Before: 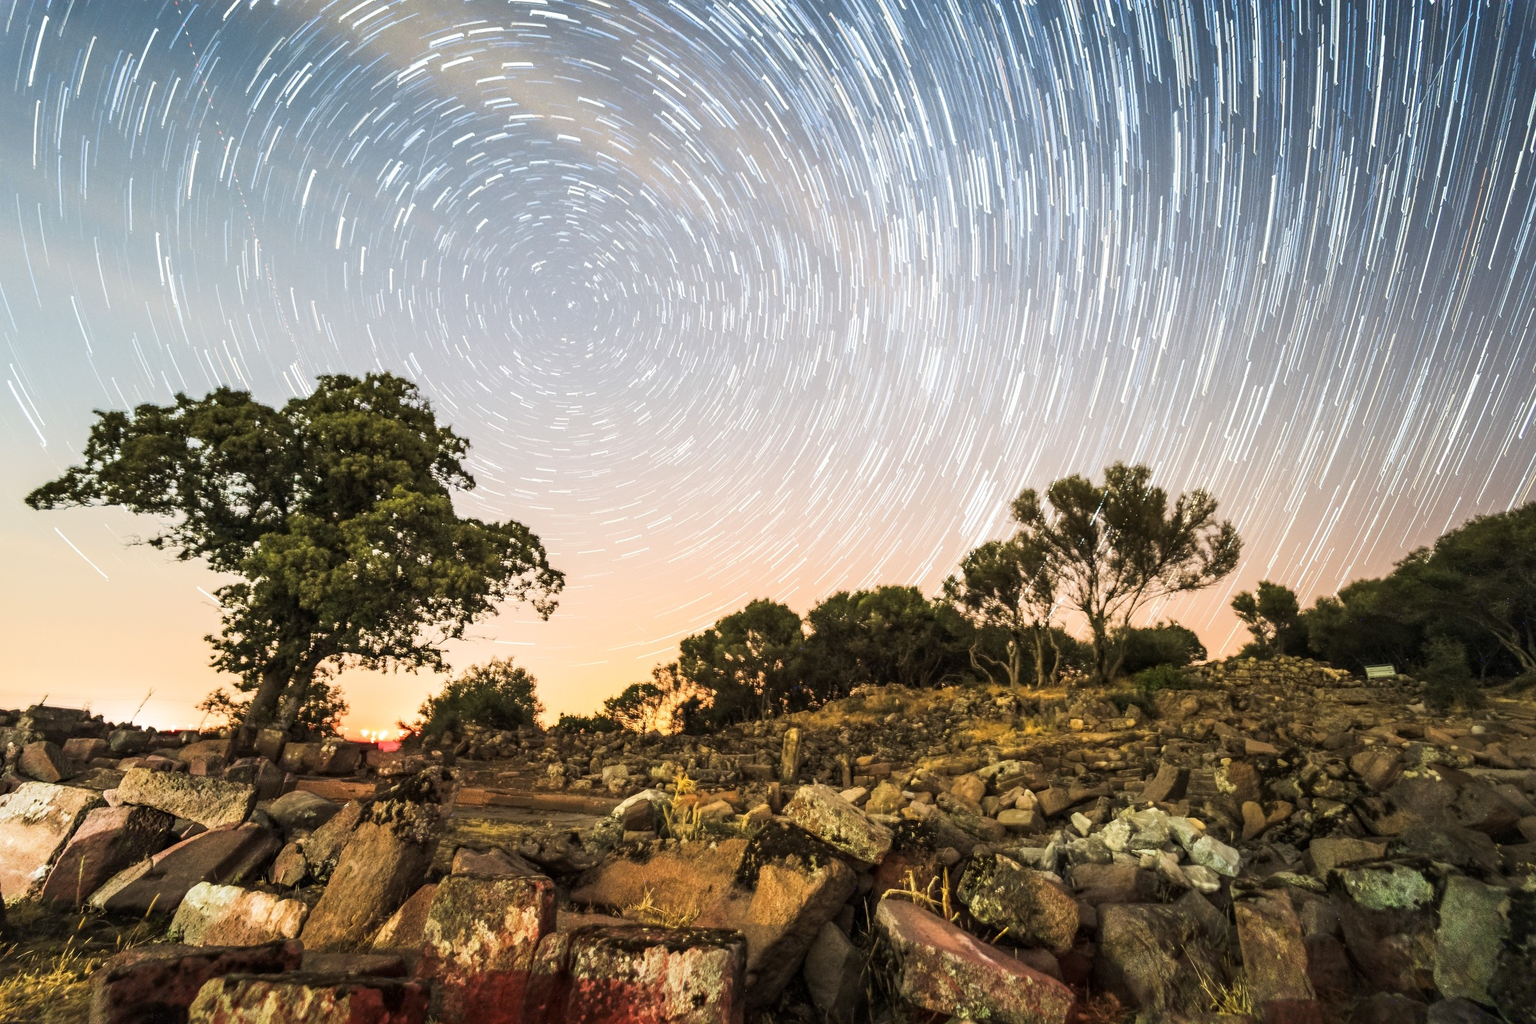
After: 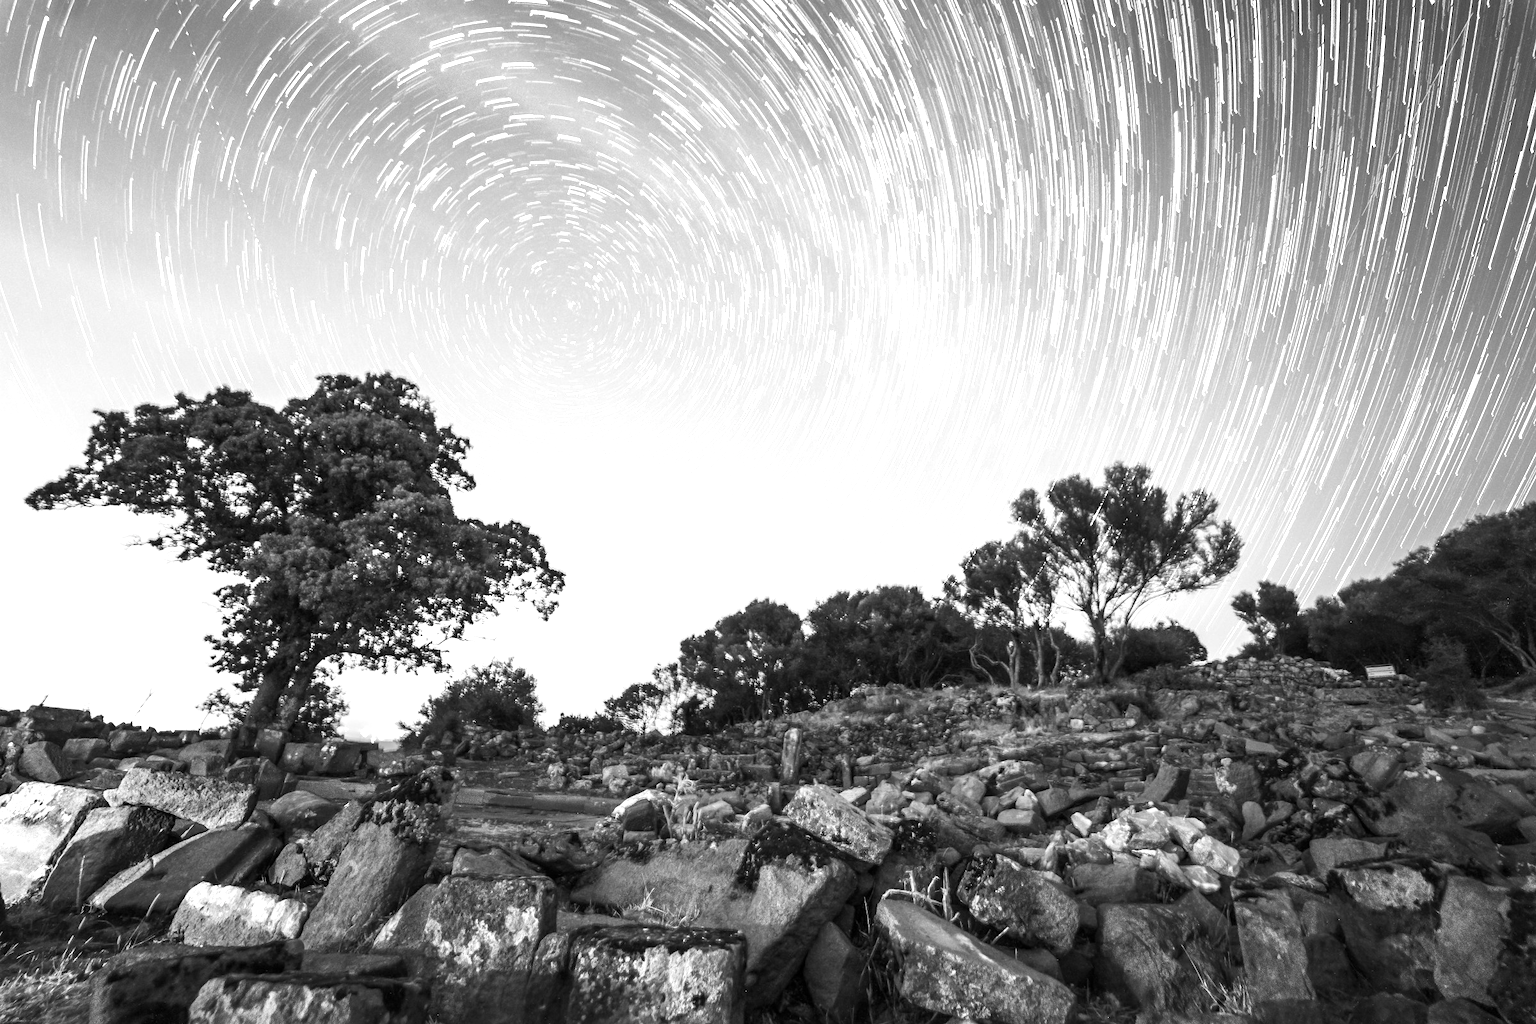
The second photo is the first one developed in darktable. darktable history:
color balance rgb: linear chroma grading › global chroma 20%, perceptual saturation grading › global saturation 25%, perceptual brilliance grading › global brilliance 20%, global vibrance 20%
color calibration: output gray [0.267, 0.423, 0.261, 0], illuminant same as pipeline (D50), adaptation none (bypass)
